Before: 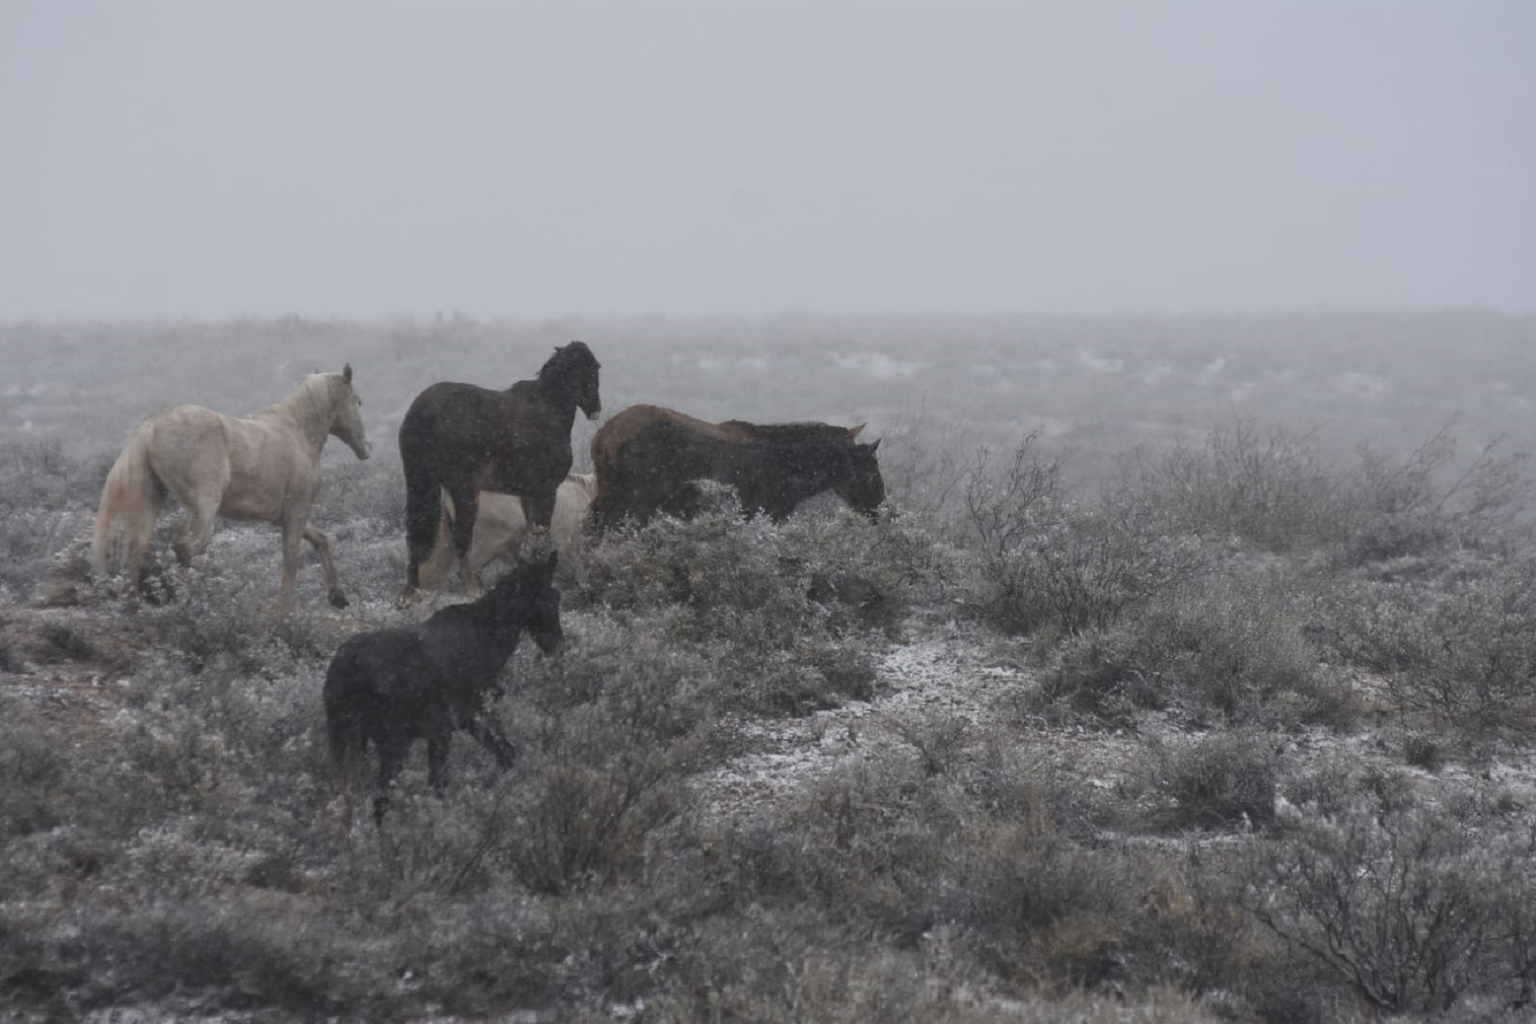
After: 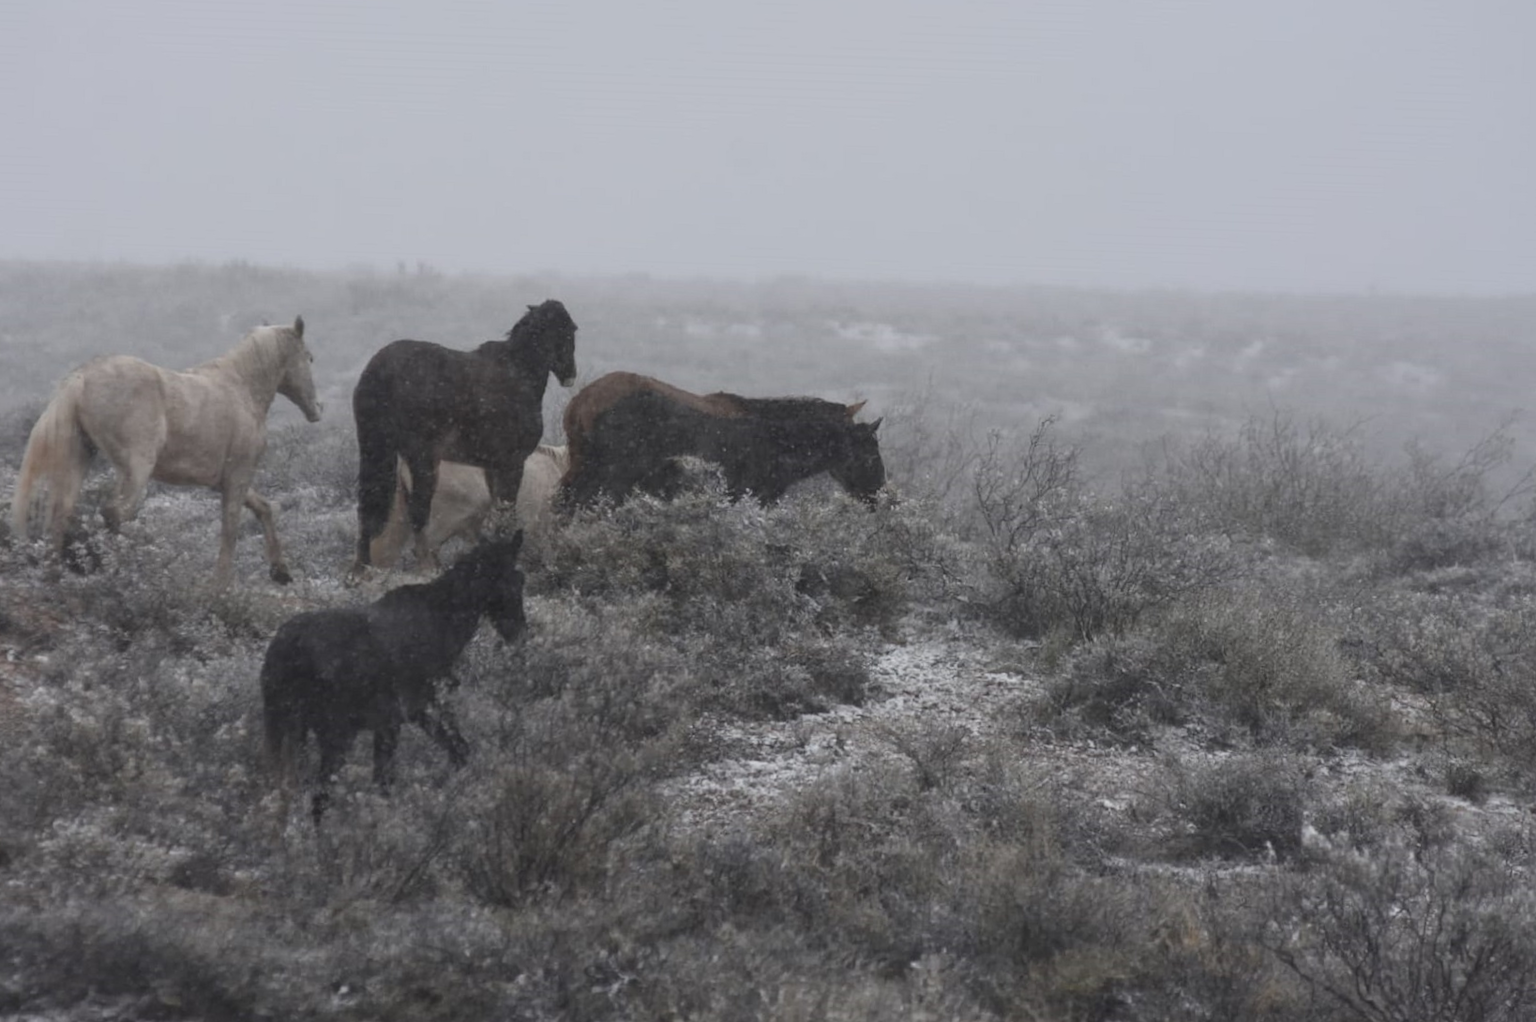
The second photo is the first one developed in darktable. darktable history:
crop and rotate: angle -1.89°, left 3.072%, top 4.016%, right 1.436%, bottom 0.689%
